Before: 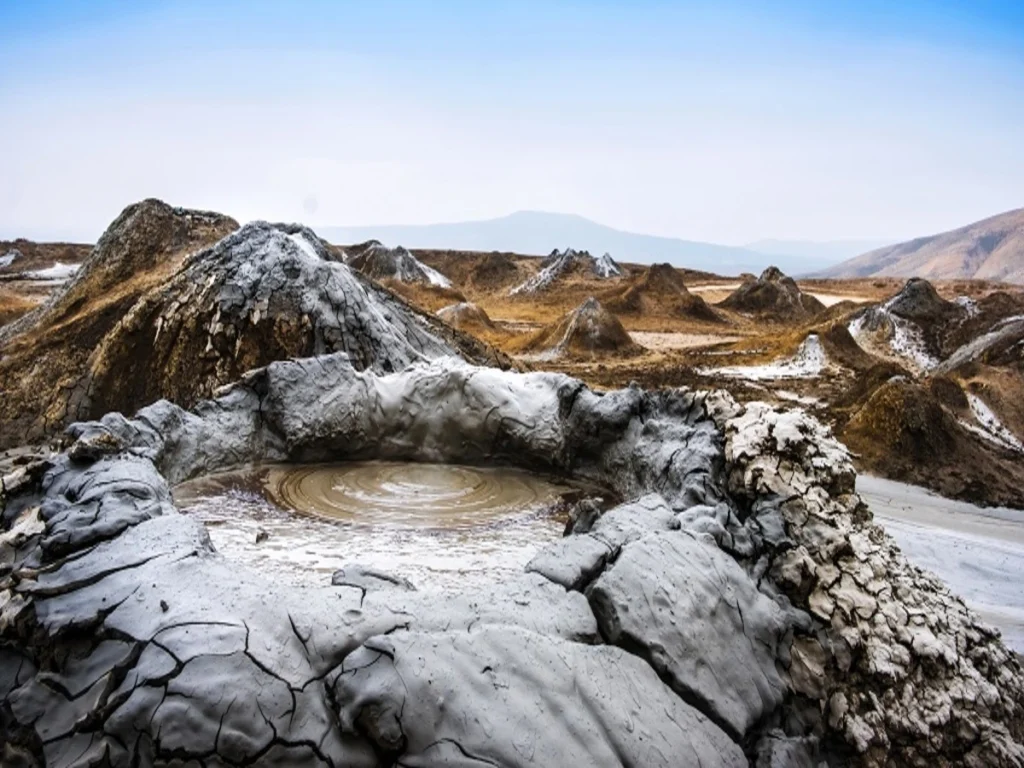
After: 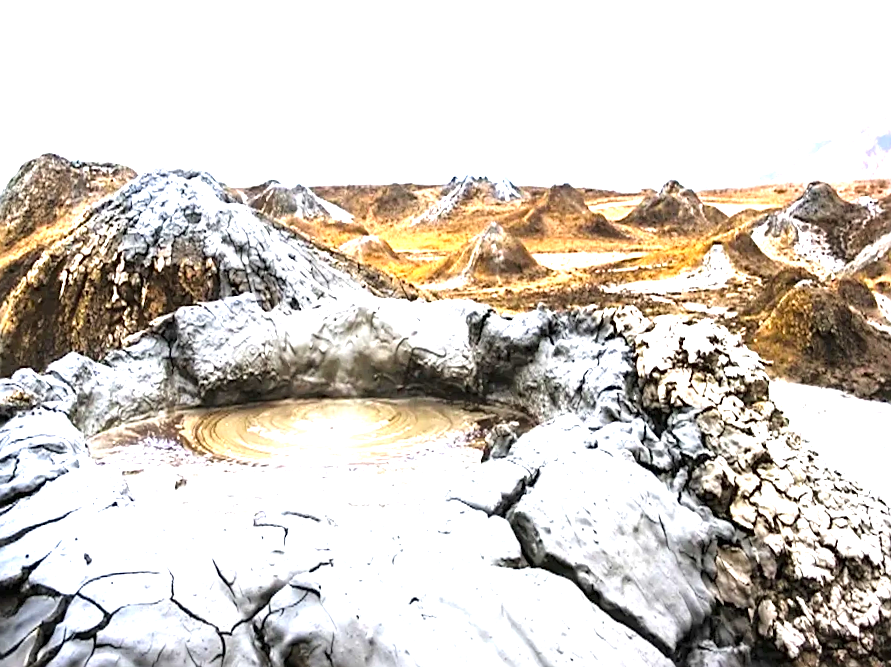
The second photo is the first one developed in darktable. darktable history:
exposure: black level correction 0, exposure 1.457 EV, compensate highlight preservation false
contrast brightness saturation: contrast 0.072, brightness 0.085, saturation 0.18
tone equalizer: -8 EV -0.449 EV, -7 EV -0.375 EV, -6 EV -0.304 EV, -5 EV -0.213 EV, -3 EV 0.237 EV, -2 EV 0.362 EV, -1 EV 0.364 EV, +0 EV 0.439 EV
crop and rotate: angle 3.8°, left 5.476%, top 5.672%
sharpen: on, module defaults
